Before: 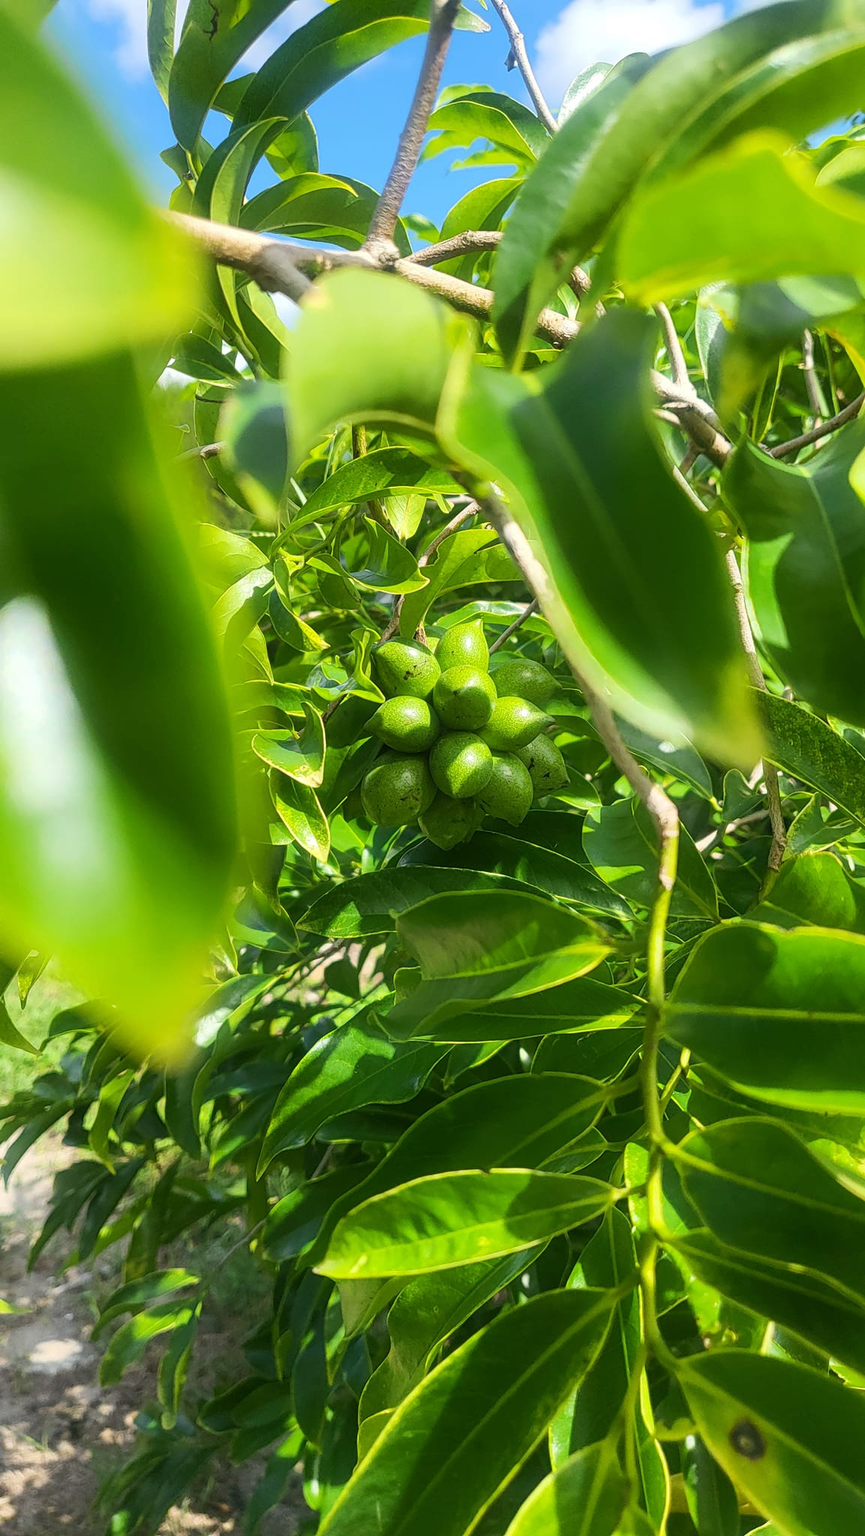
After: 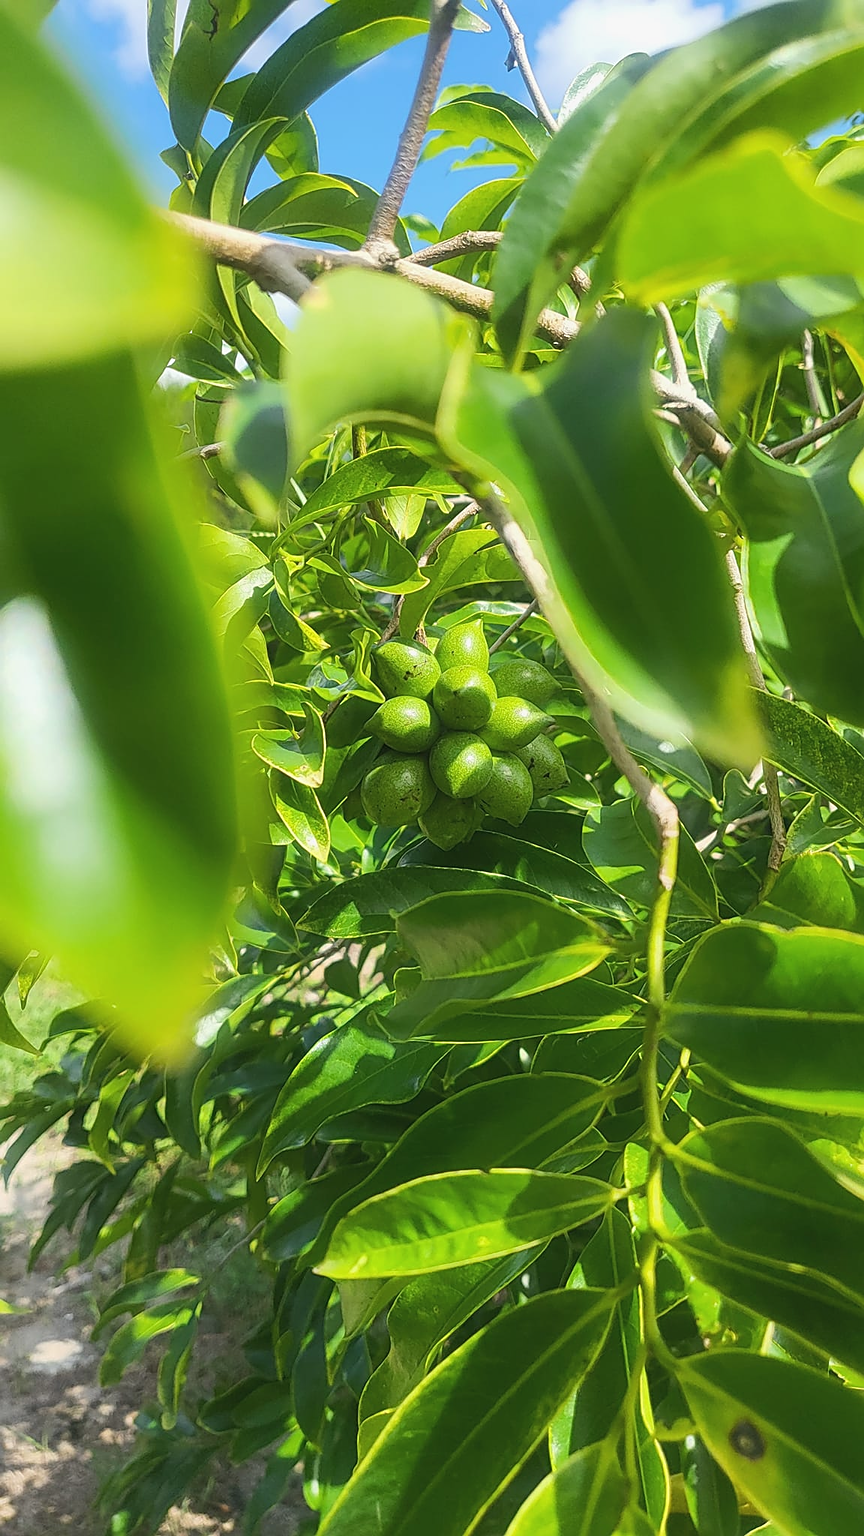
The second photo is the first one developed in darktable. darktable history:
sharpen: on, module defaults
exposure: black level correction -0.062, exposure -0.05 EV
